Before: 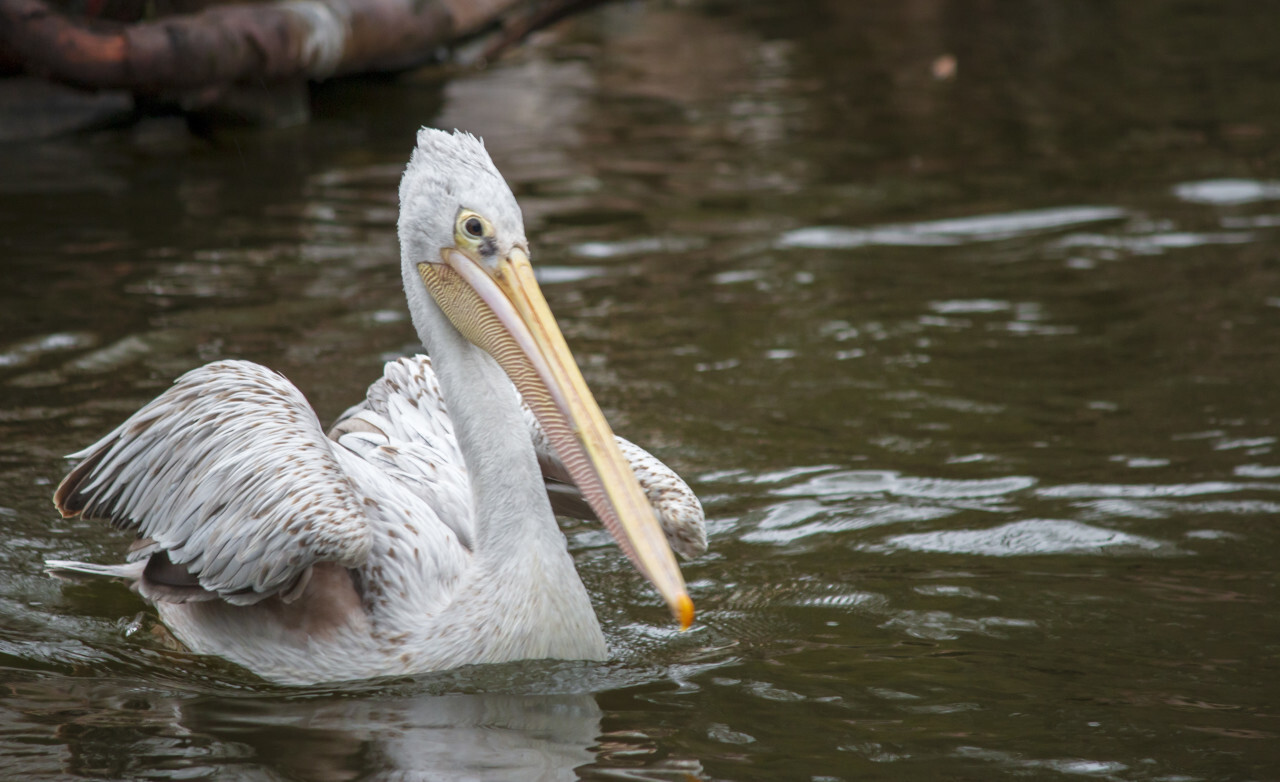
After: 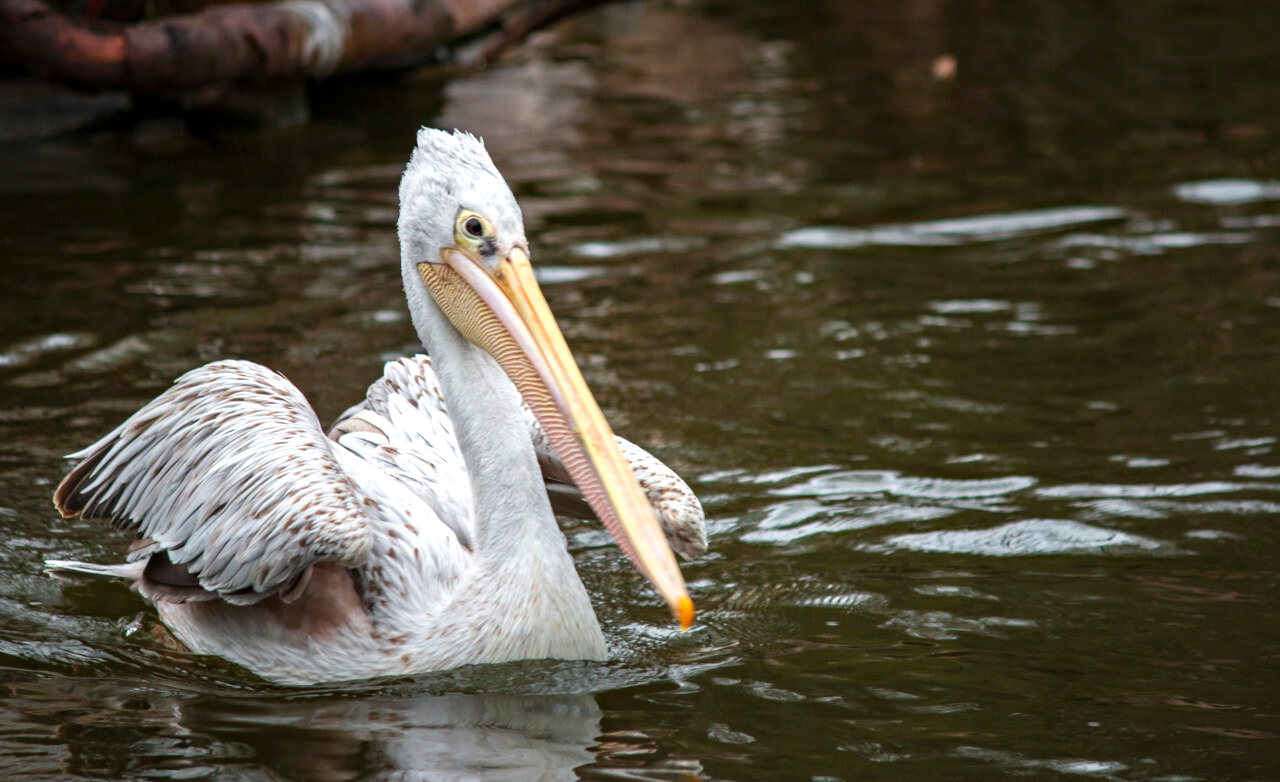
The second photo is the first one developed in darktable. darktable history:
haze removal: compatibility mode true, adaptive false
tone equalizer: -8 EV -0.428 EV, -7 EV -0.425 EV, -6 EV -0.373 EV, -5 EV -0.202 EV, -3 EV 0.214 EV, -2 EV 0.32 EV, -1 EV 0.364 EV, +0 EV 0.4 EV, edges refinement/feathering 500, mask exposure compensation -1.57 EV, preserve details no
